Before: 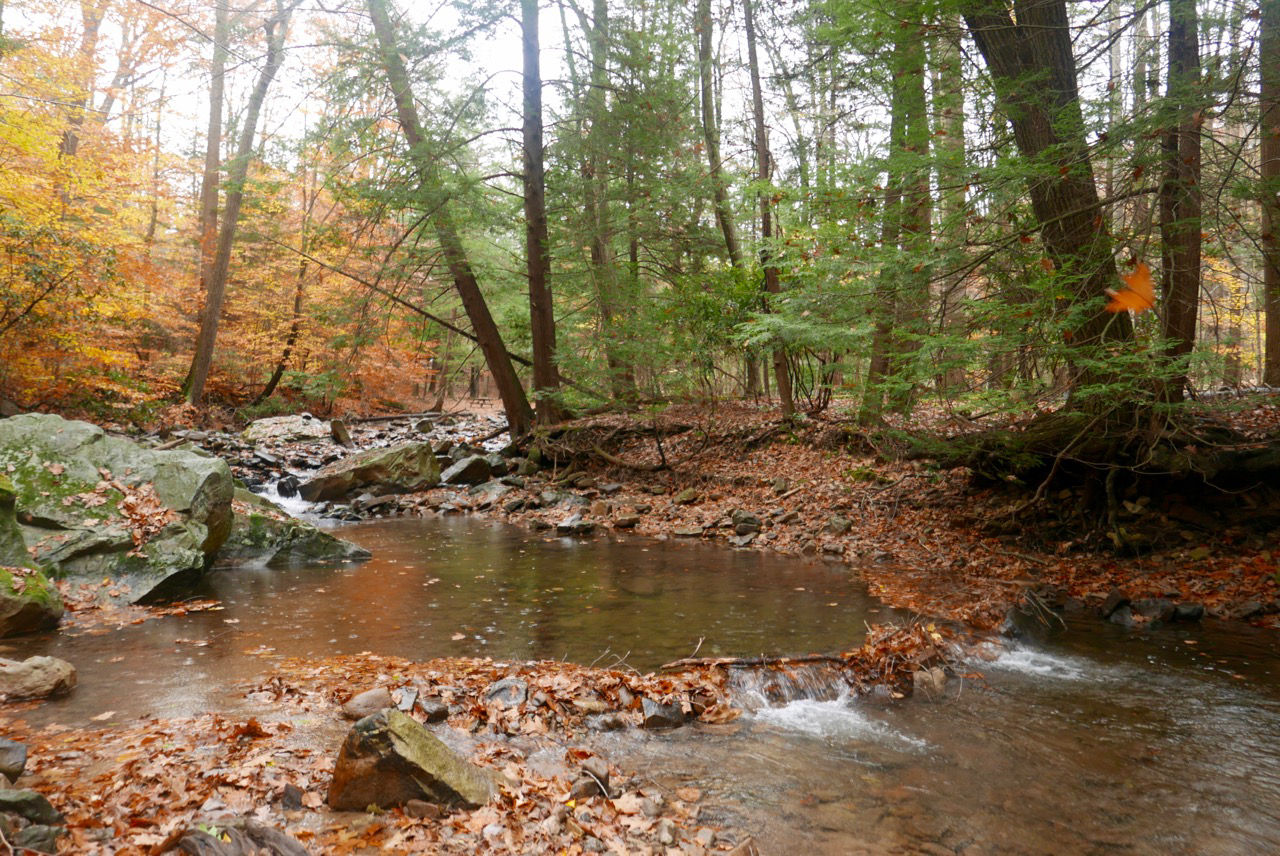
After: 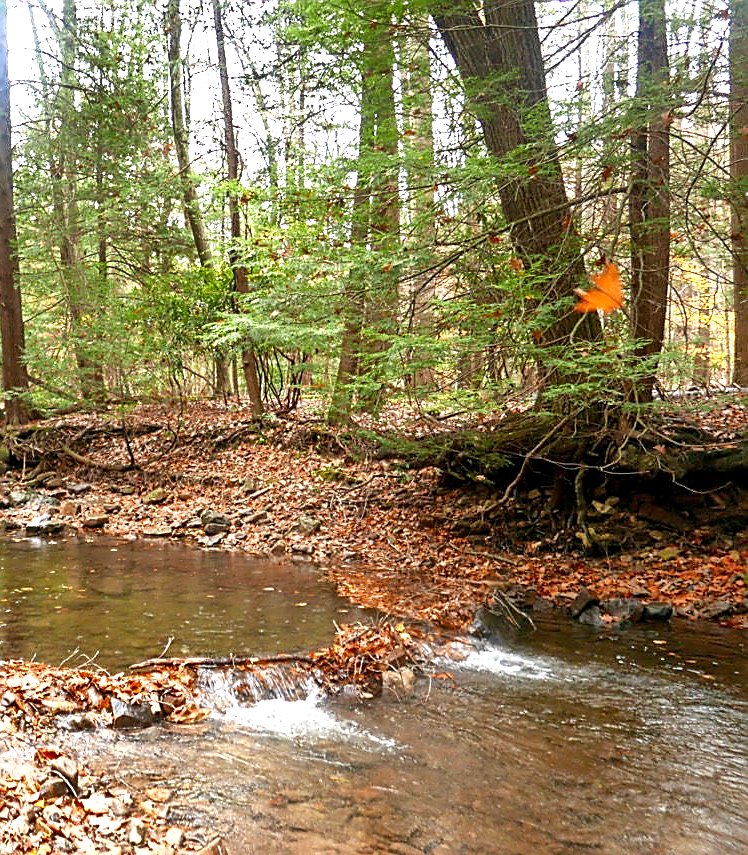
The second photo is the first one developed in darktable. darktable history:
exposure: black level correction 0.001, exposure 1.132 EV, compensate highlight preservation false
crop: left 41.545%
shadows and highlights: shadows 60.77, soften with gaussian
contrast equalizer: y [[0.5, 0.5, 0.5, 0.515, 0.749, 0.84], [0.5 ×6], [0.5 ×6], [0, 0, 0, 0.001, 0.067, 0.262], [0 ×6]], mix 0.316
sharpen: on, module defaults
